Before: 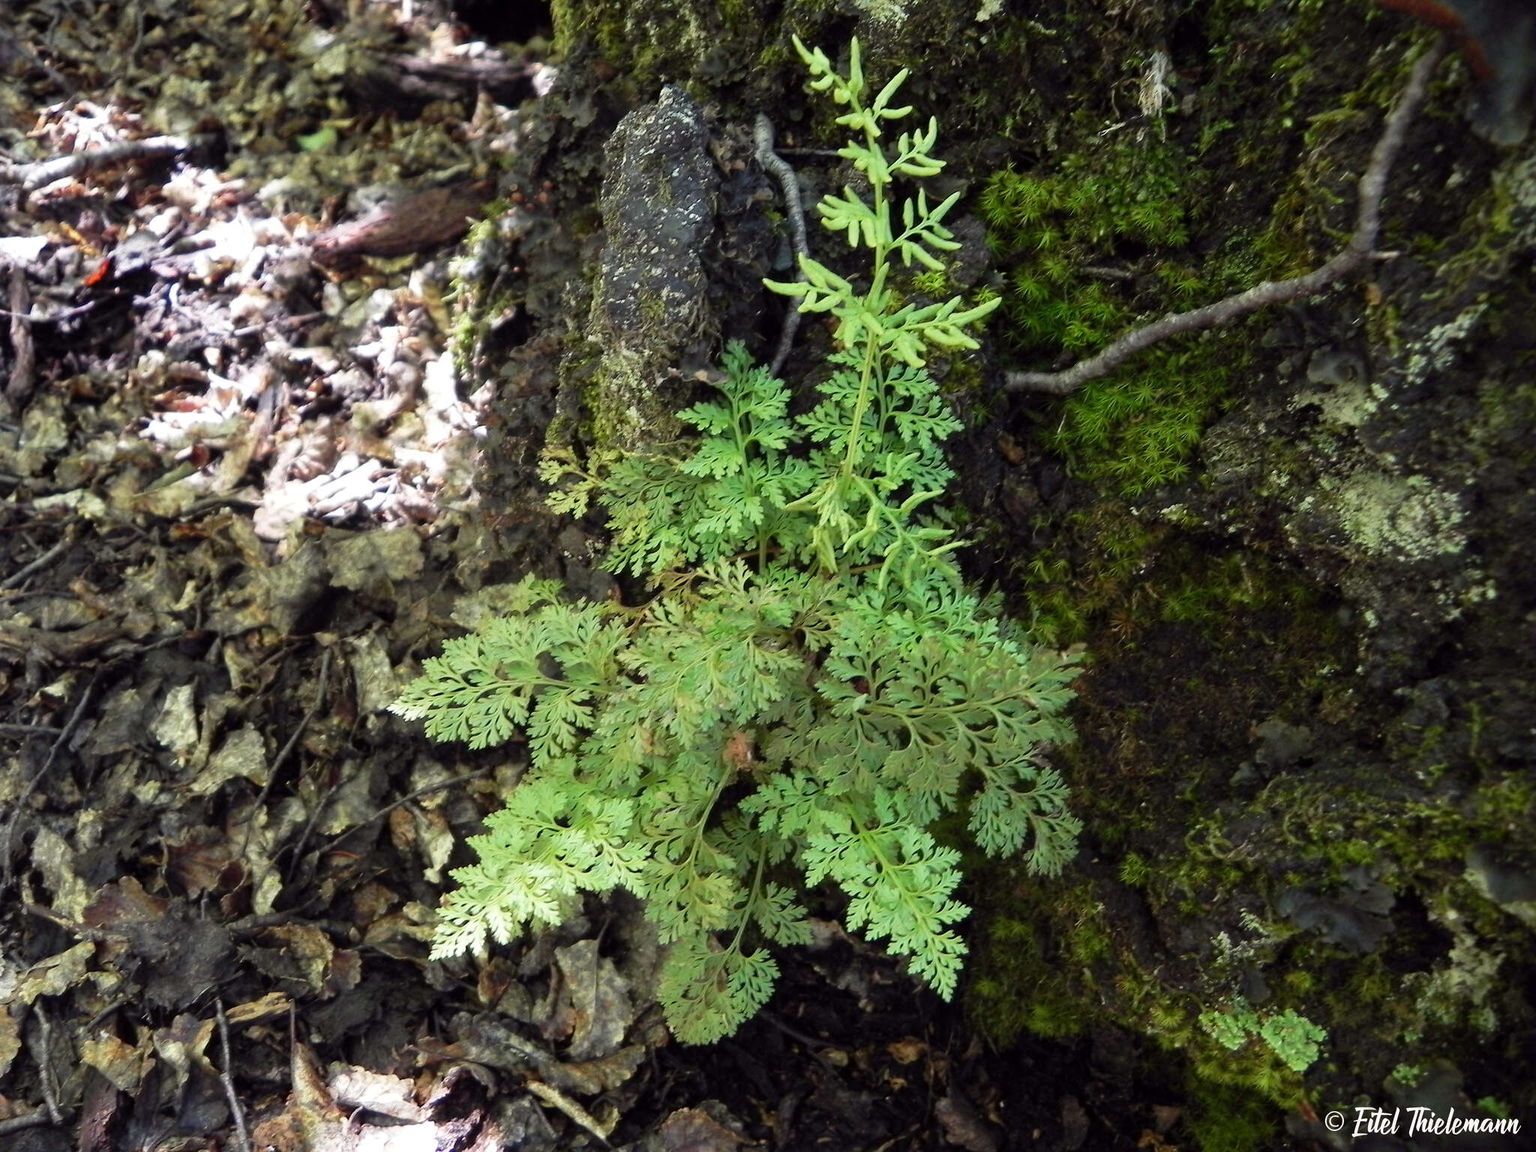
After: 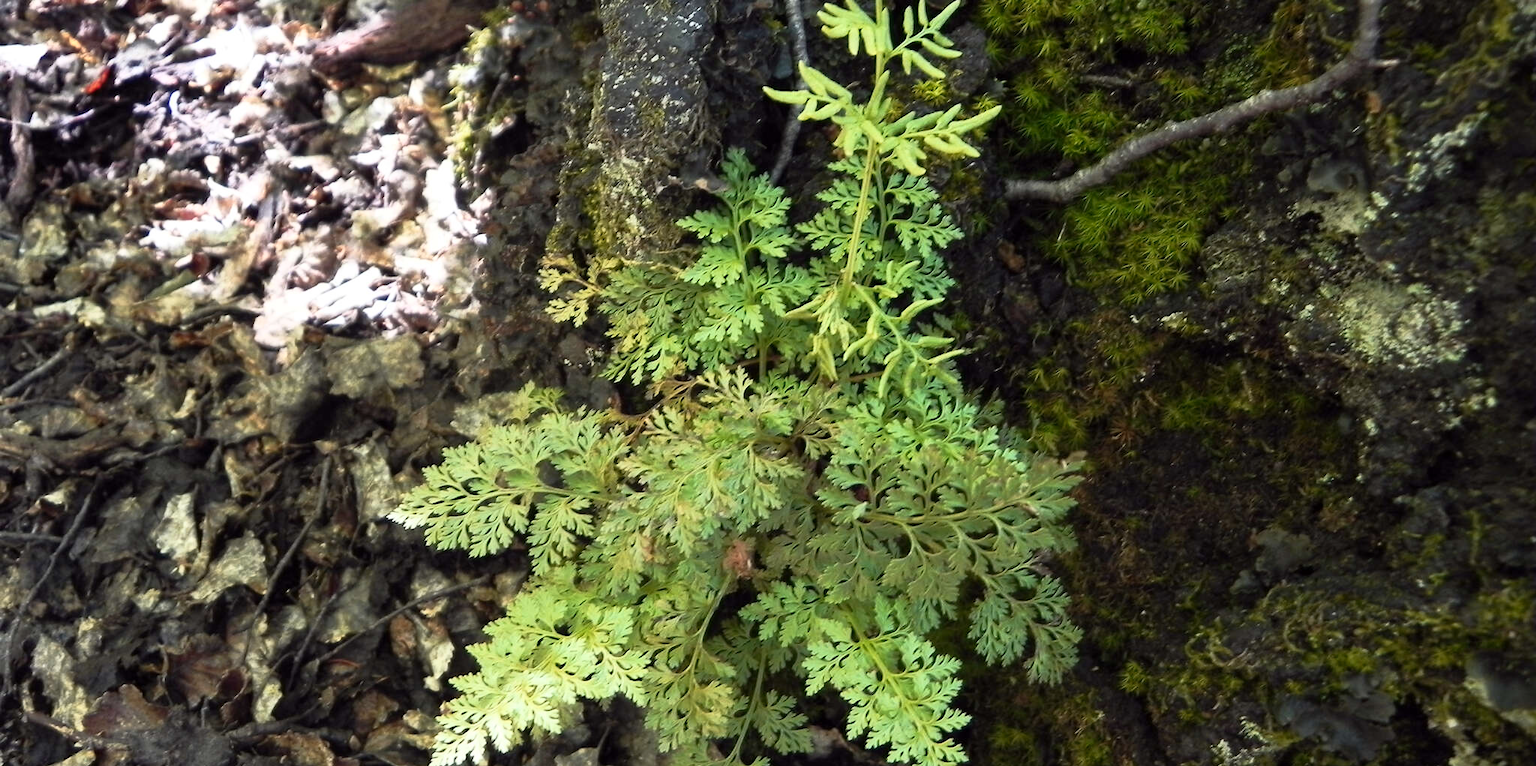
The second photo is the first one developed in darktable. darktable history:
crop: top 16.727%, bottom 16.727%
color zones: curves: ch1 [(0, 0.469) (0.072, 0.457) (0.243, 0.494) (0.429, 0.5) (0.571, 0.5) (0.714, 0.5) (0.857, 0.5) (1, 0.469)]; ch2 [(0, 0.499) (0.143, 0.467) (0.242, 0.436) (0.429, 0.493) (0.571, 0.5) (0.714, 0.5) (0.857, 0.5) (1, 0.499)]
base curve: curves: ch0 [(0, 0) (0.257, 0.25) (0.482, 0.586) (0.757, 0.871) (1, 1)]
